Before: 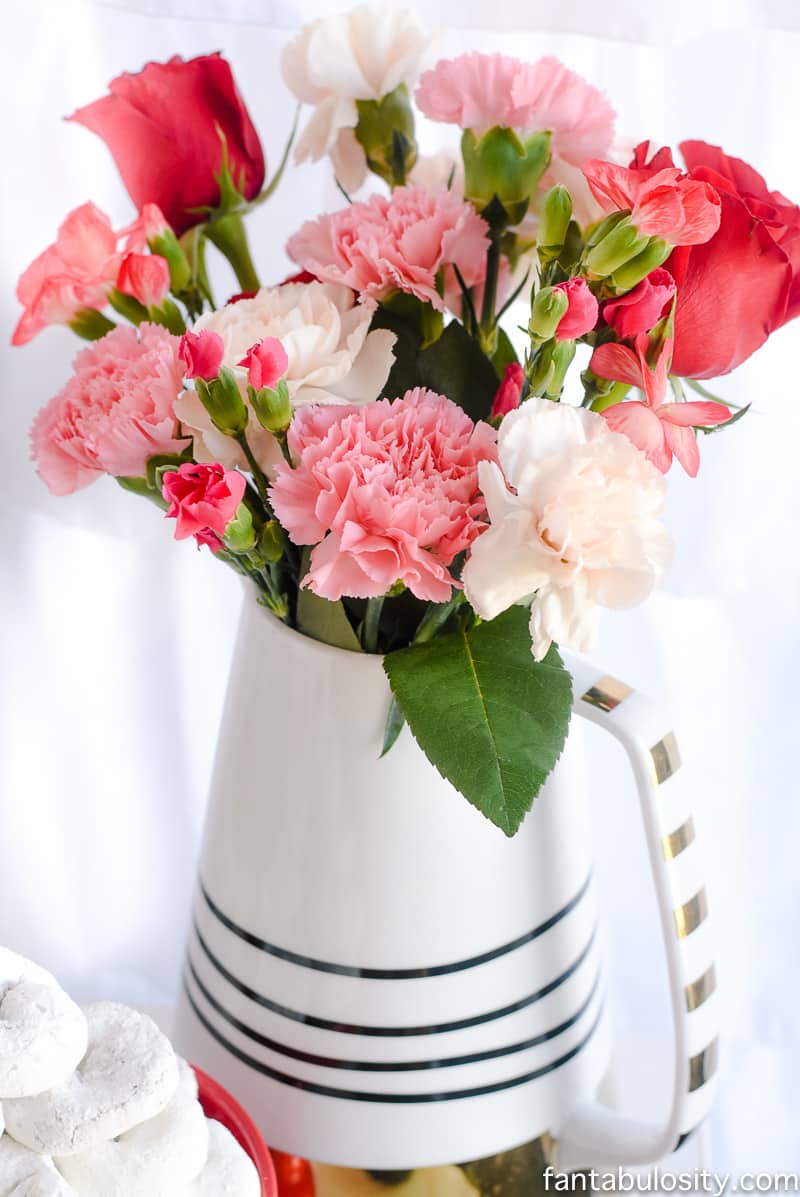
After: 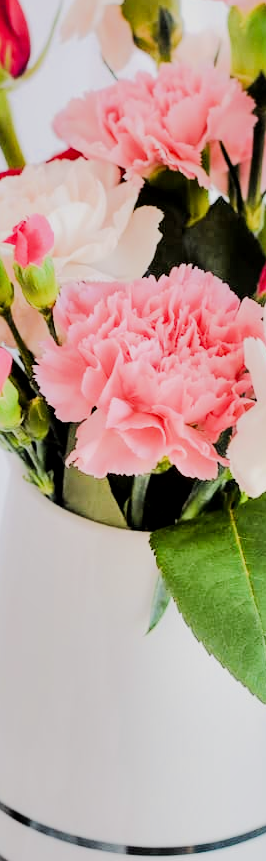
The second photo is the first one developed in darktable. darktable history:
crop and rotate: left 29.438%, top 10.3%, right 37.201%, bottom 17.709%
filmic rgb: black relative exposure -7.65 EV, white relative exposure 4.56 EV, hardness 3.61
tone equalizer: -7 EV 0.142 EV, -6 EV 0.619 EV, -5 EV 1.14 EV, -4 EV 1.36 EV, -3 EV 1.14 EV, -2 EV 0.6 EV, -1 EV 0.166 EV, edges refinement/feathering 500, mask exposure compensation -1.57 EV, preserve details no
local contrast: mode bilateral grid, contrast 26, coarseness 59, detail 151%, midtone range 0.2
